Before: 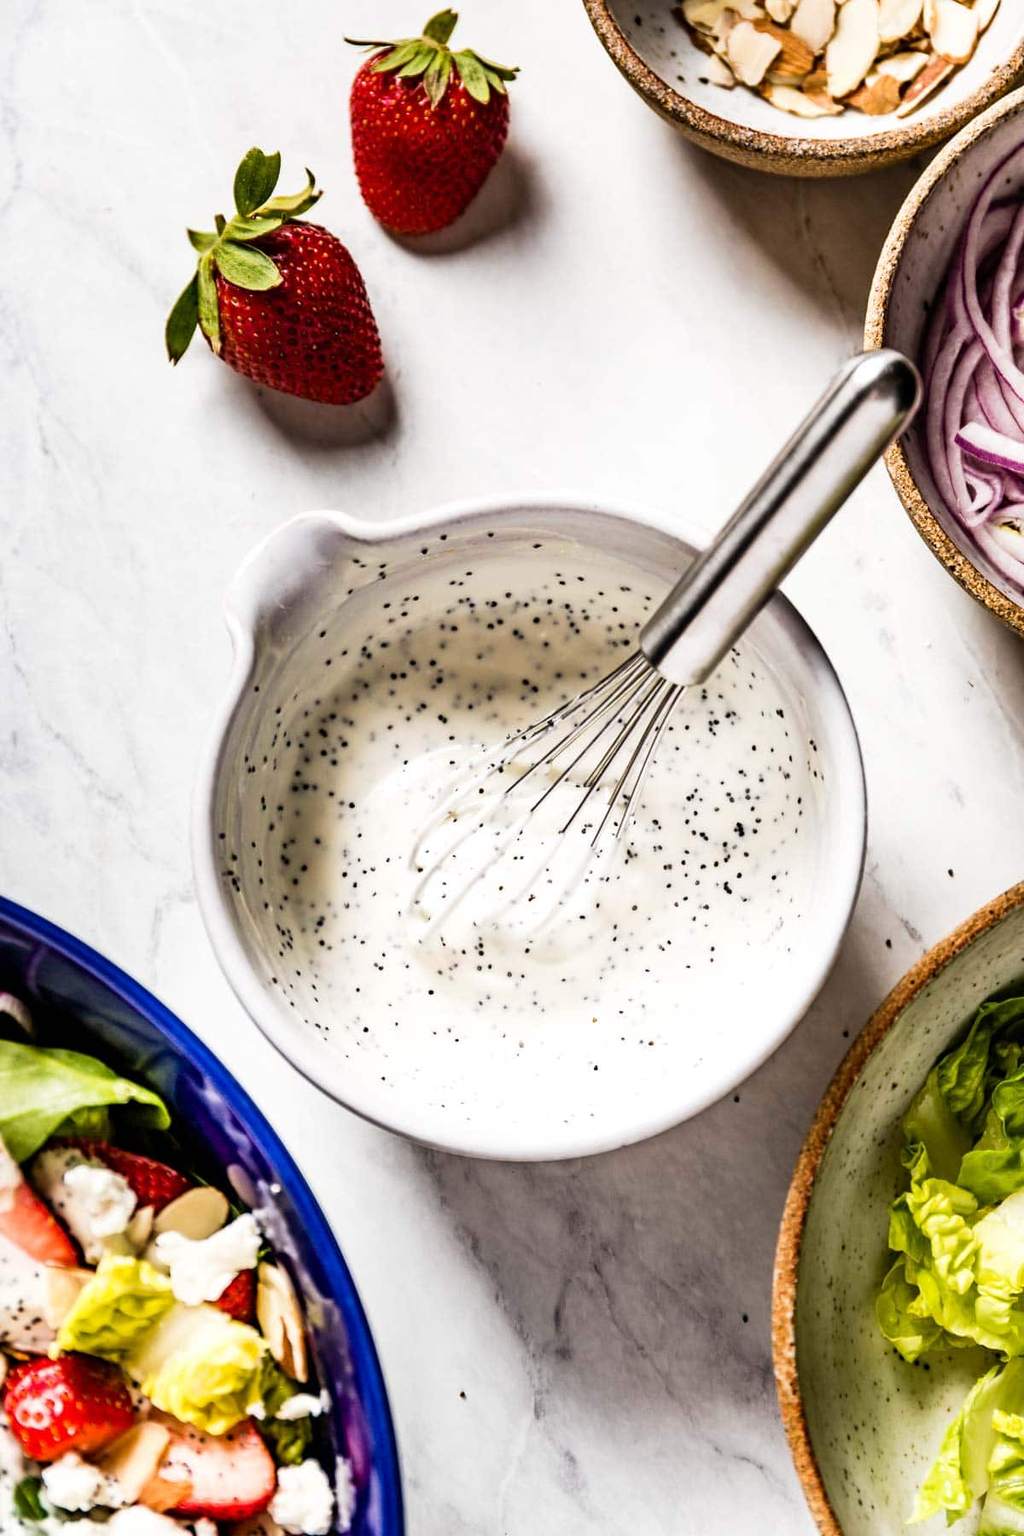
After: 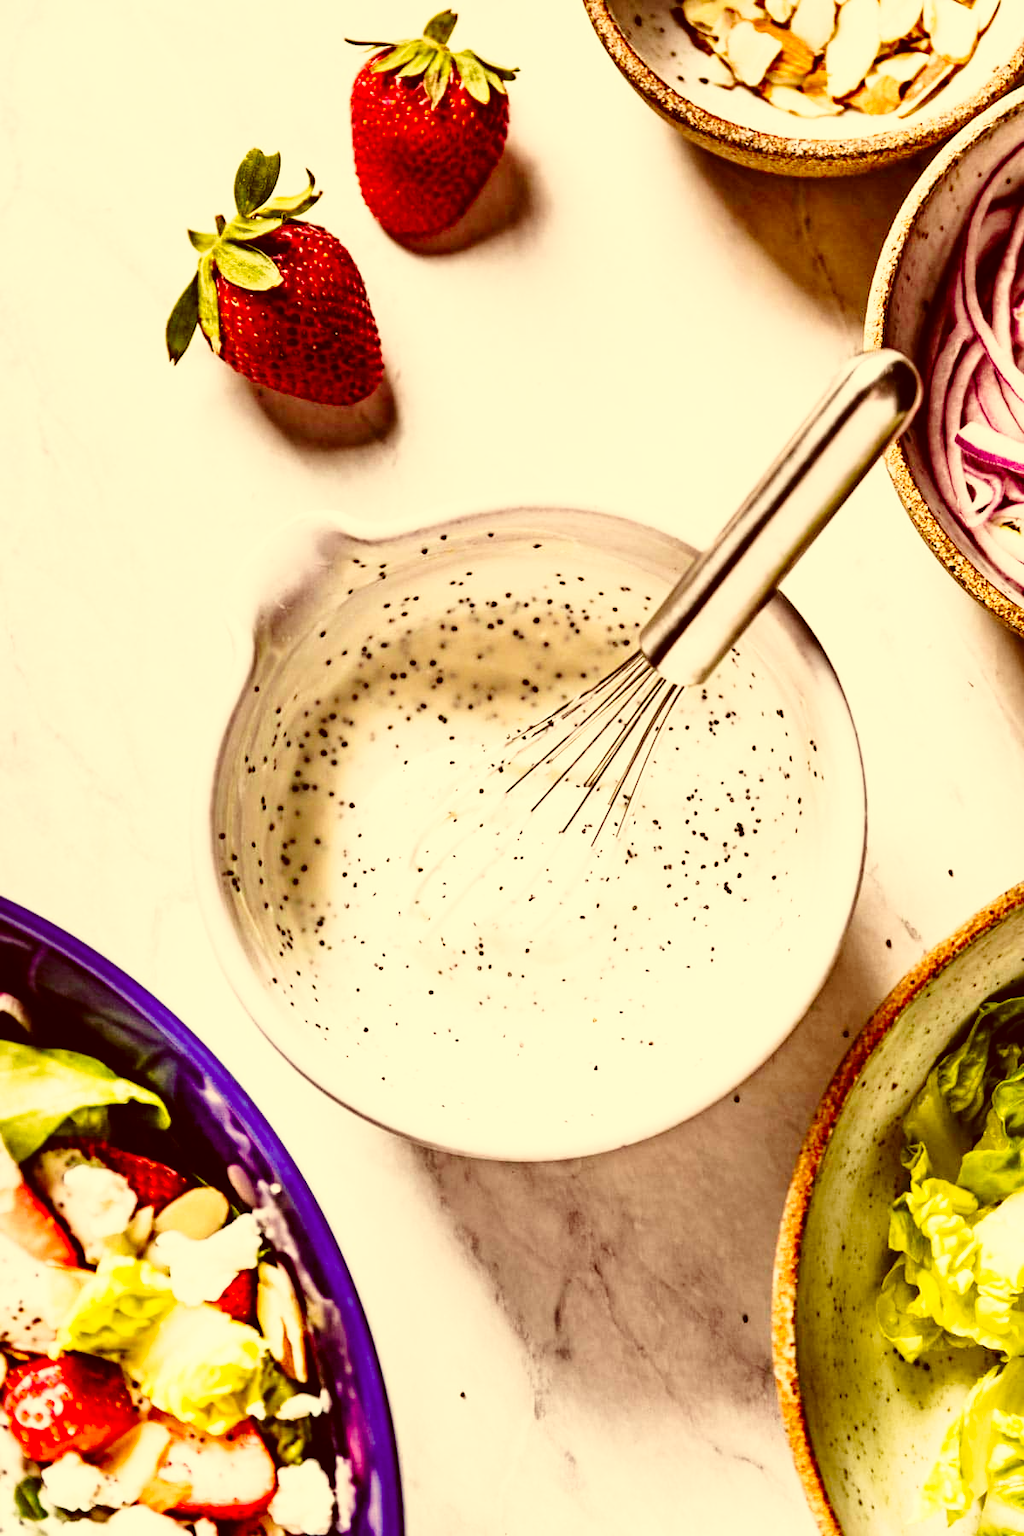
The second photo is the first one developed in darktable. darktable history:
color correction: highlights a* 1.19, highlights b* 24.38, shadows a* 15.43, shadows b* 24.19
tone curve: curves: ch0 [(0, 0) (0.253, 0.237) (1, 1)]; ch1 [(0, 0) (0.401, 0.42) (0.442, 0.47) (0.491, 0.495) (0.511, 0.523) (0.557, 0.565) (0.66, 0.683) (1, 1)]; ch2 [(0, 0) (0.394, 0.413) (0.5, 0.5) (0.578, 0.568) (1, 1)], color space Lab, independent channels, preserve colors none
base curve: curves: ch0 [(0, 0) (0.028, 0.03) (0.121, 0.232) (0.46, 0.748) (0.859, 0.968) (1, 1)], preserve colors none
